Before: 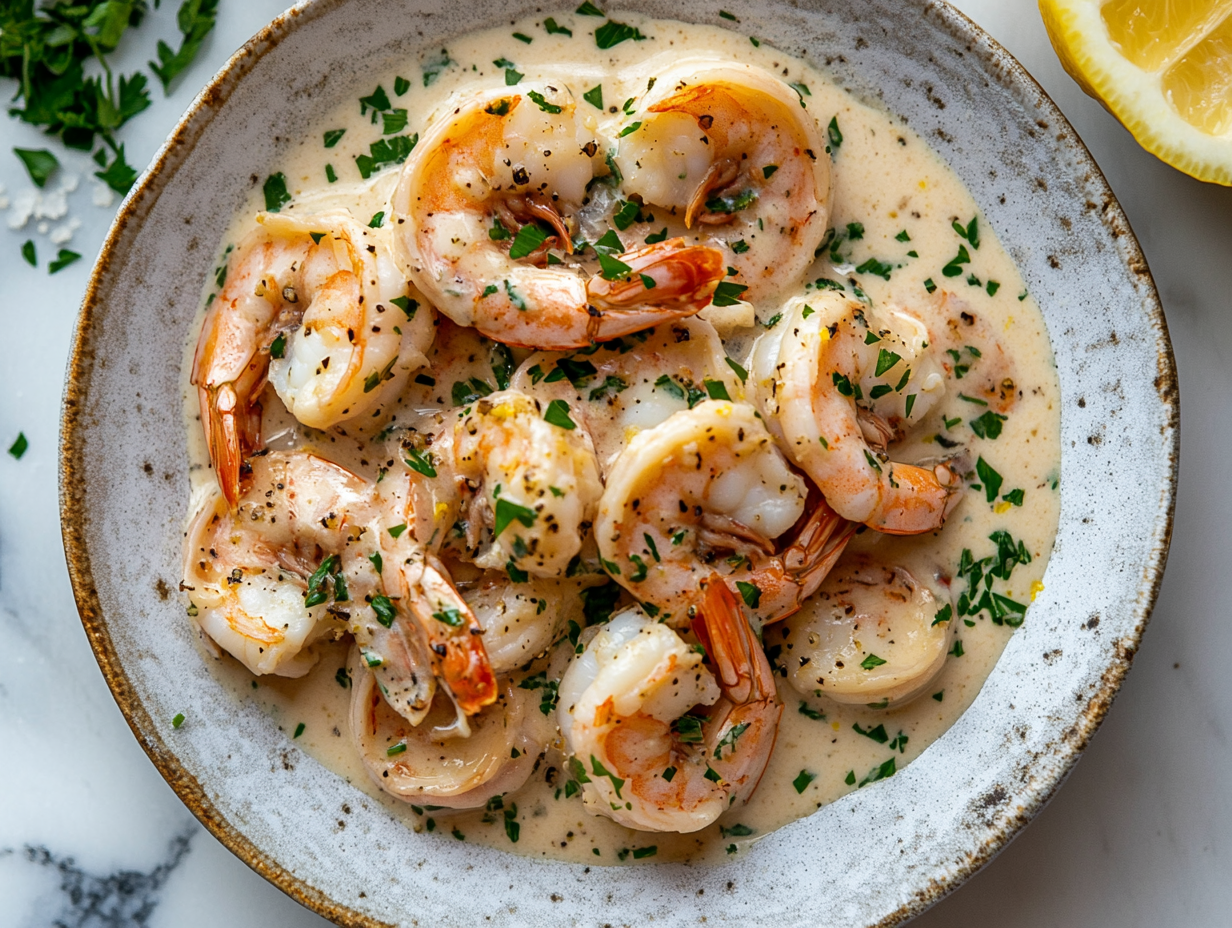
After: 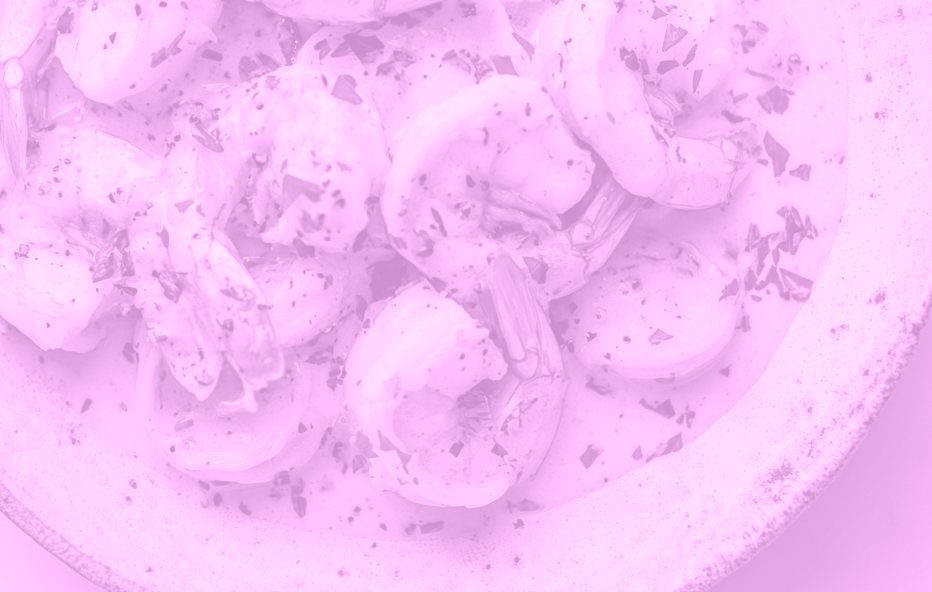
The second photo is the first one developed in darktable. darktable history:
crop and rotate: left 17.299%, top 35.115%, right 7.015%, bottom 1.024%
colorize: hue 331.2°, saturation 69%, source mix 30.28%, lightness 69.02%, version 1
color zones: curves: ch0 [(0, 0.5) (0.143, 0.5) (0.286, 0.5) (0.429, 0.5) (0.571, 0.5) (0.714, 0.476) (0.857, 0.5) (1, 0.5)]; ch2 [(0, 0.5) (0.143, 0.5) (0.286, 0.5) (0.429, 0.5) (0.571, 0.5) (0.714, 0.487) (0.857, 0.5) (1, 0.5)]
